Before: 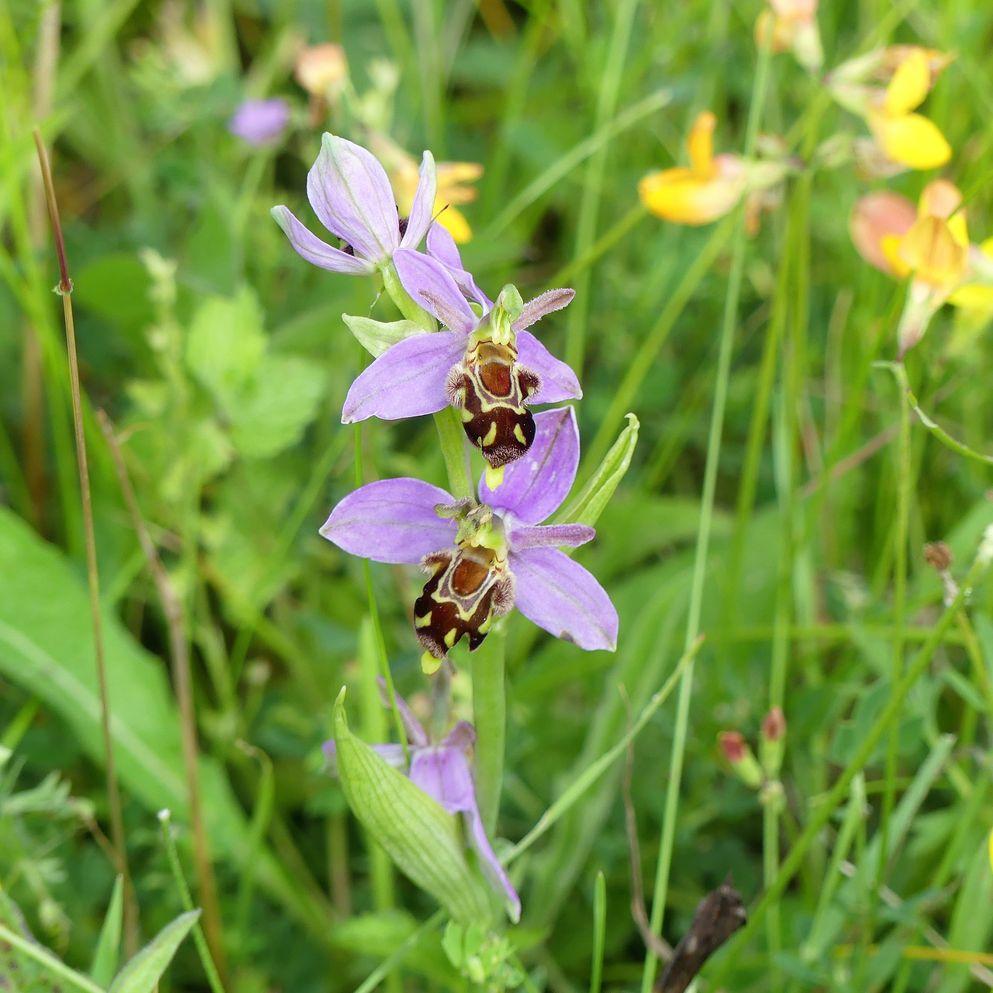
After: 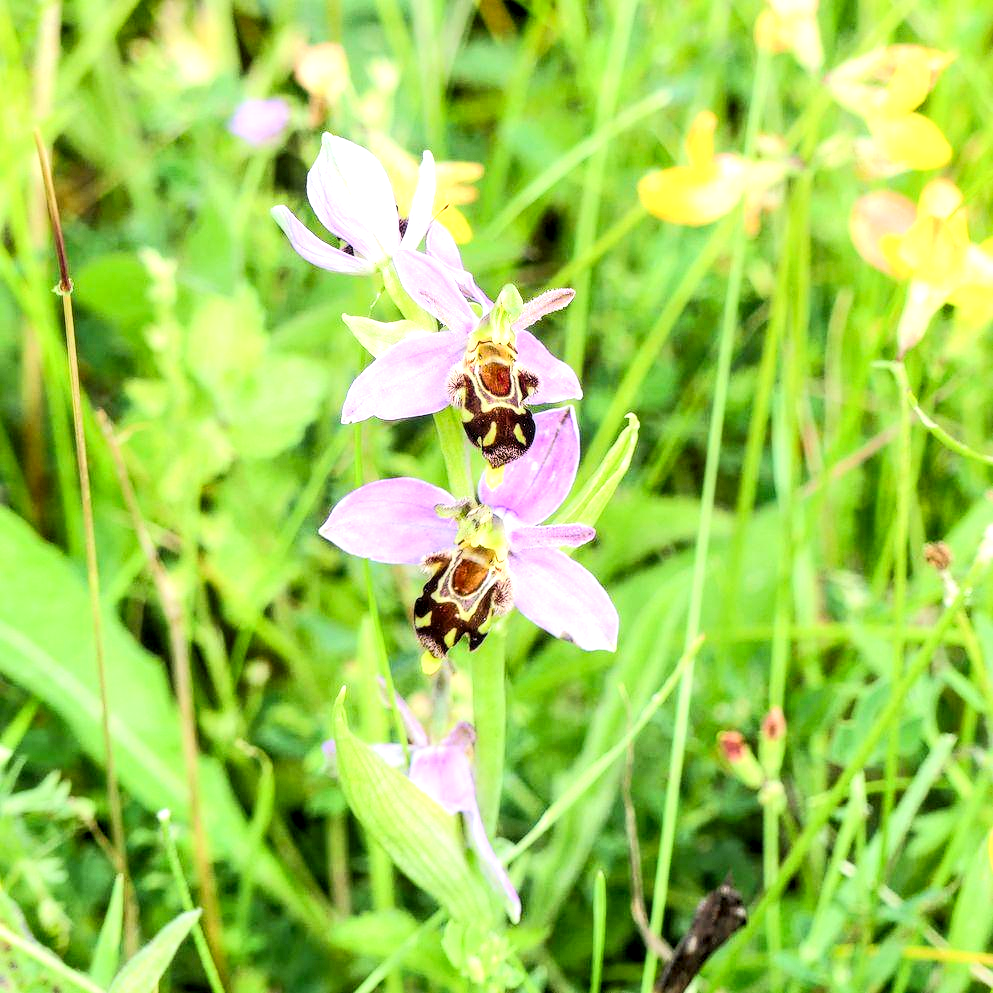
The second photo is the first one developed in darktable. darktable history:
tone curve: curves: ch0 [(0, 0.008) (0.081, 0.044) (0.177, 0.123) (0.283, 0.253) (0.427, 0.441) (0.495, 0.524) (0.661, 0.756) (0.796, 0.859) (1, 0.951)]; ch1 [(0, 0) (0.161, 0.092) (0.35, 0.33) (0.392, 0.392) (0.427, 0.426) (0.479, 0.472) (0.505, 0.5) (0.521, 0.519) (0.567, 0.556) (0.583, 0.588) (0.625, 0.627) (0.678, 0.733) (1, 1)]; ch2 [(0, 0) (0.346, 0.362) (0.404, 0.427) (0.502, 0.499) (0.523, 0.522) (0.544, 0.561) (0.58, 0.59) (0.629, 0.642) (0.717, 0.678) (1, 1)], color space Lab, linked channels, preserve colors none
levels: black 3.88%, white 99.9%, levels [0.018, 0.493, 1]
local contrast: detail 156%
exposure: black level correction 0, exposure 0.932 EV, compensate highlight preservation false
